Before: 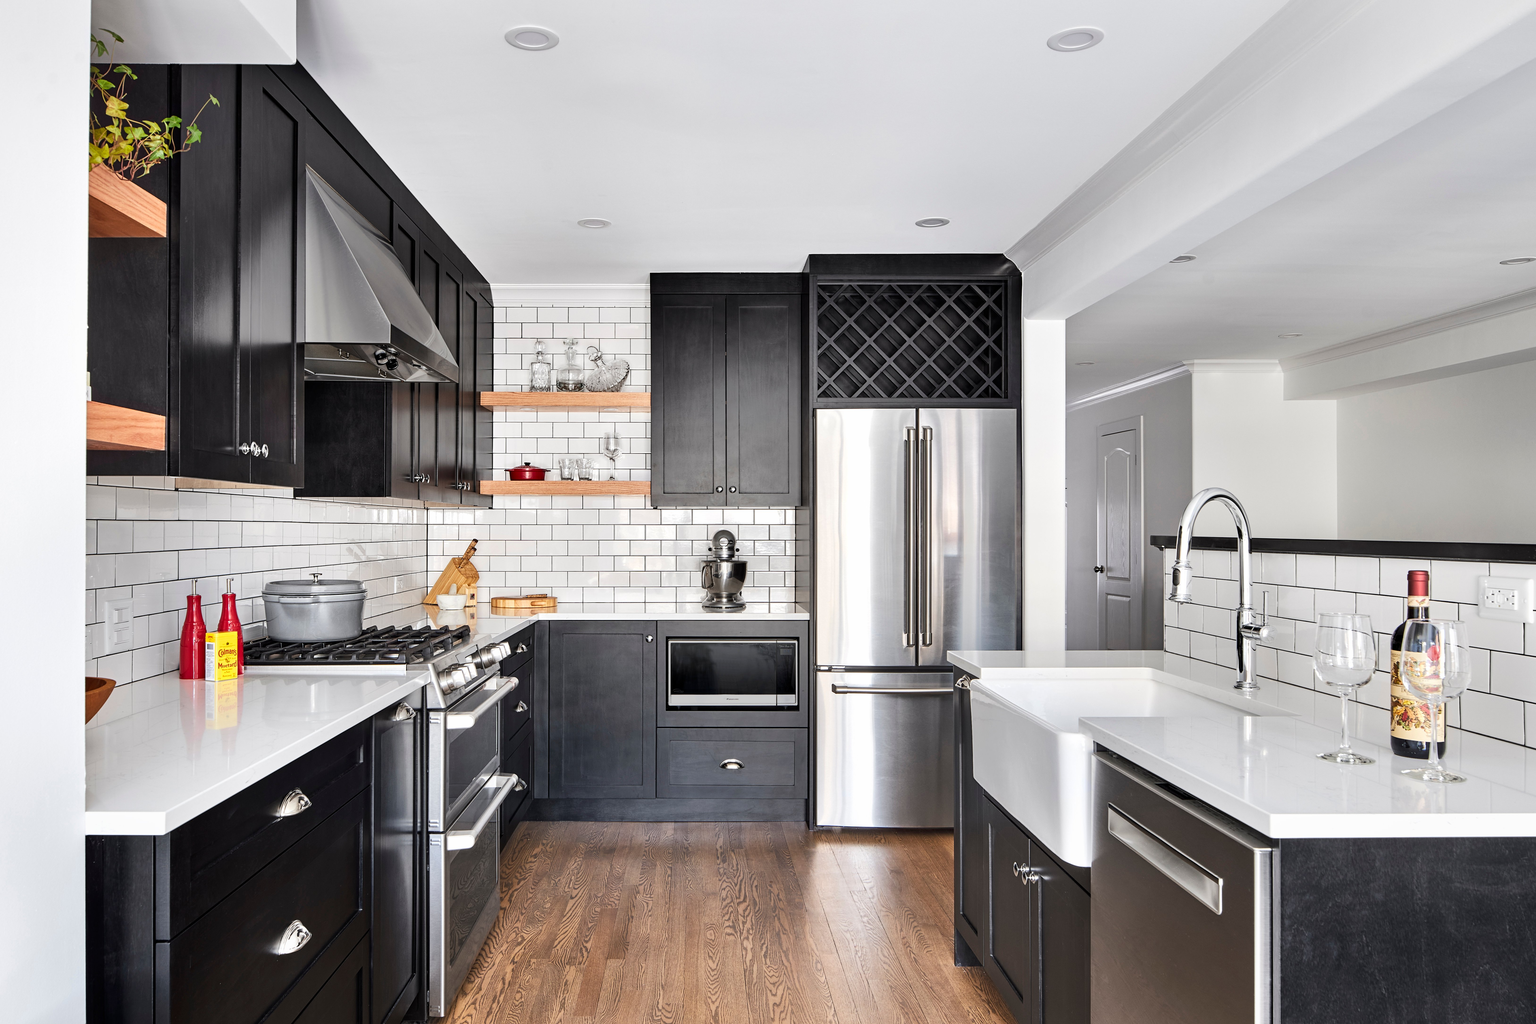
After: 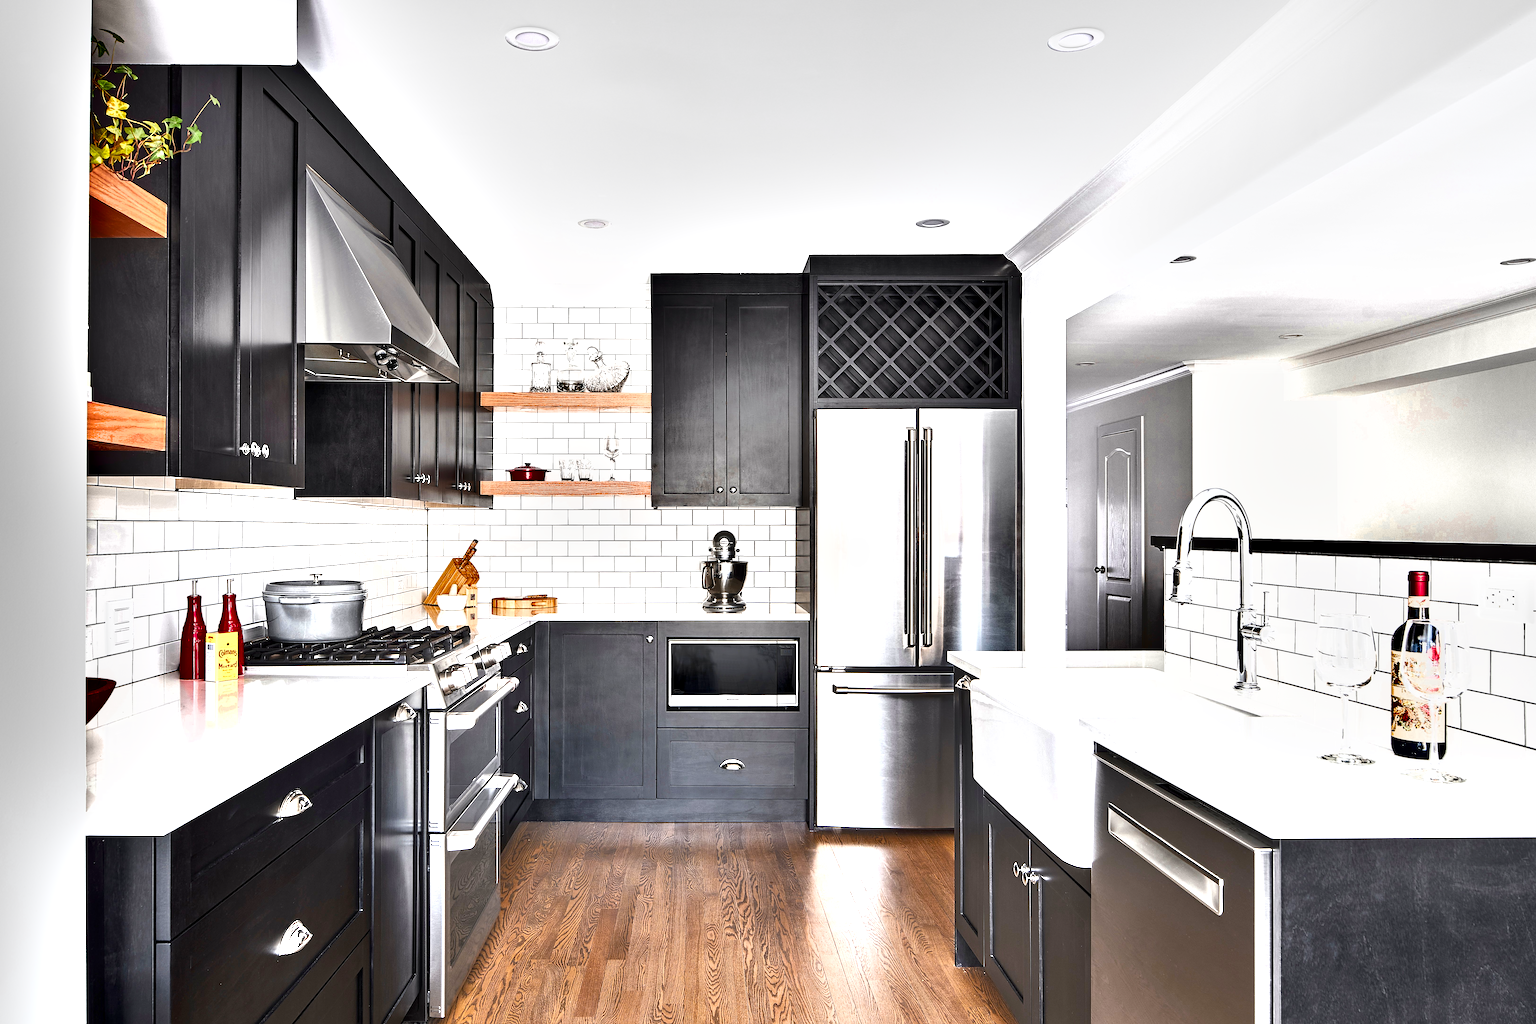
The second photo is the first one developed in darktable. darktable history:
sharpen: on, module defaults
exposure: black level correction 0.001, exposure 1.129 EV, compensate exposure bias true, compensate highlight preservation false
base curve: curves: ch0 [(0, 0) (0.74, 0.67) (1, 1)]
shadows and highlights: radius 337.17, shadows 29.01, soften with gaussian
color zones: curves: ch0 [(0.11, 0.396) (0.195, 0.36) (0.25, 0.5) (0.303, 0.412) (0.357, 0.544) (0.75, 0.5) (0.967, 0.328)]; ch1 [(0, 0.468) (0.112, 0.512) (0.202, 0.6) (0.25, 0.5) (0.307, 0.352) (0.357, 0.544) (0.75, 0.5) (0.963, 0.524)]
